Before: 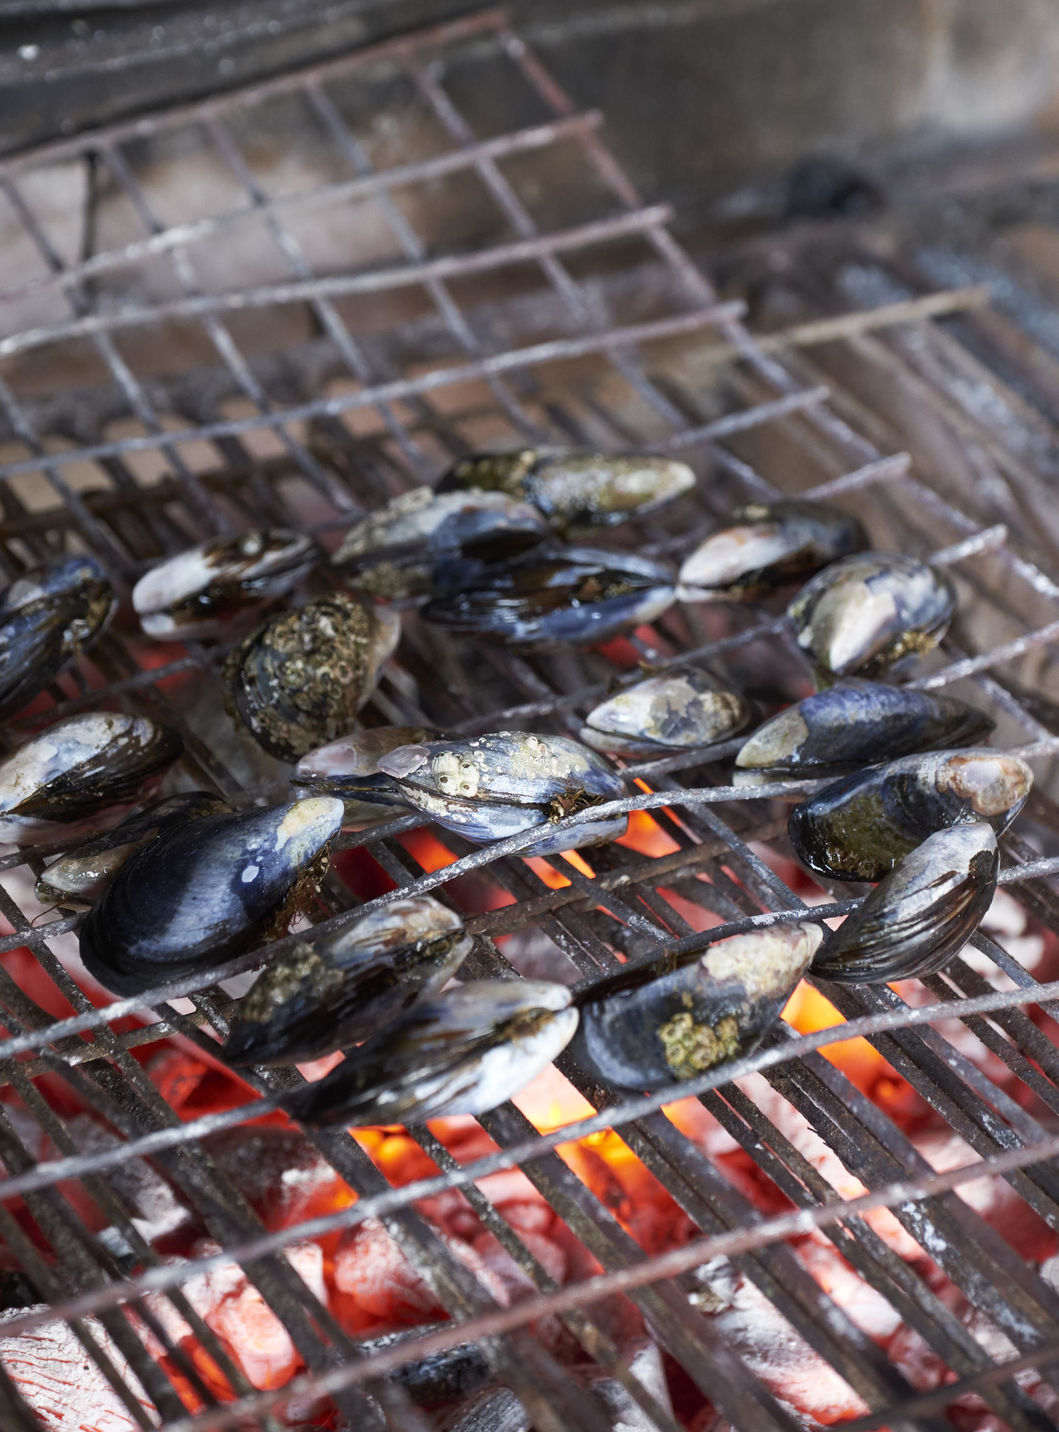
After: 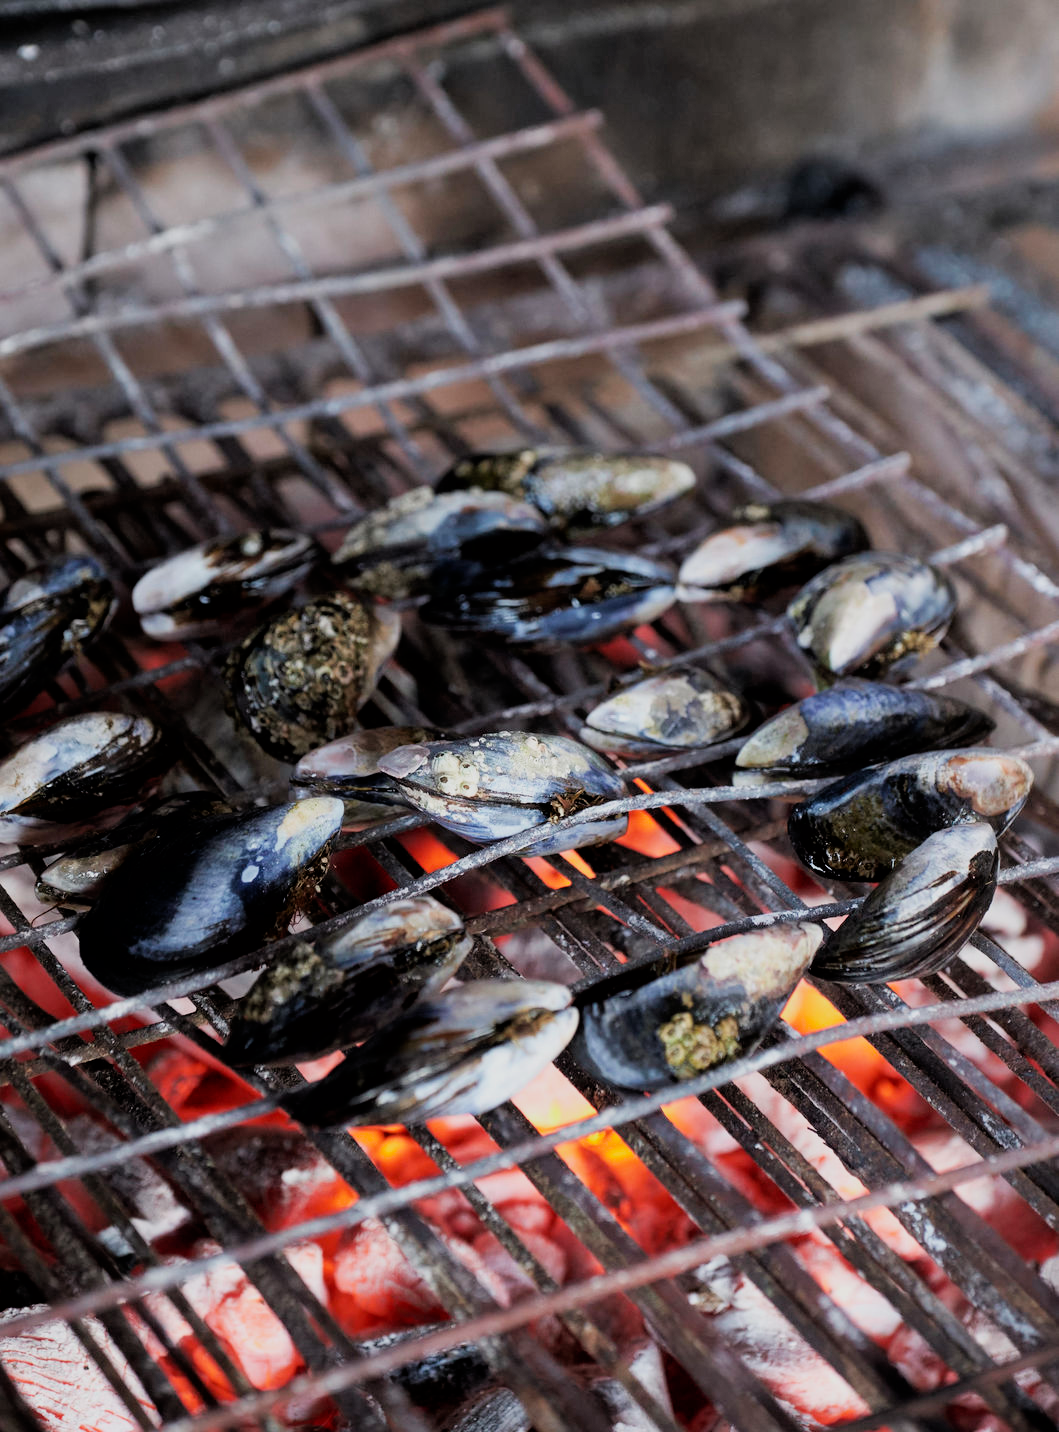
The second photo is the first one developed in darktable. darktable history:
filmic rgb: black relative exposure -7.76 EV, white relative exposure 4.46 EV, hardness 3.76, latitude 49.52%, contrast 1.1
